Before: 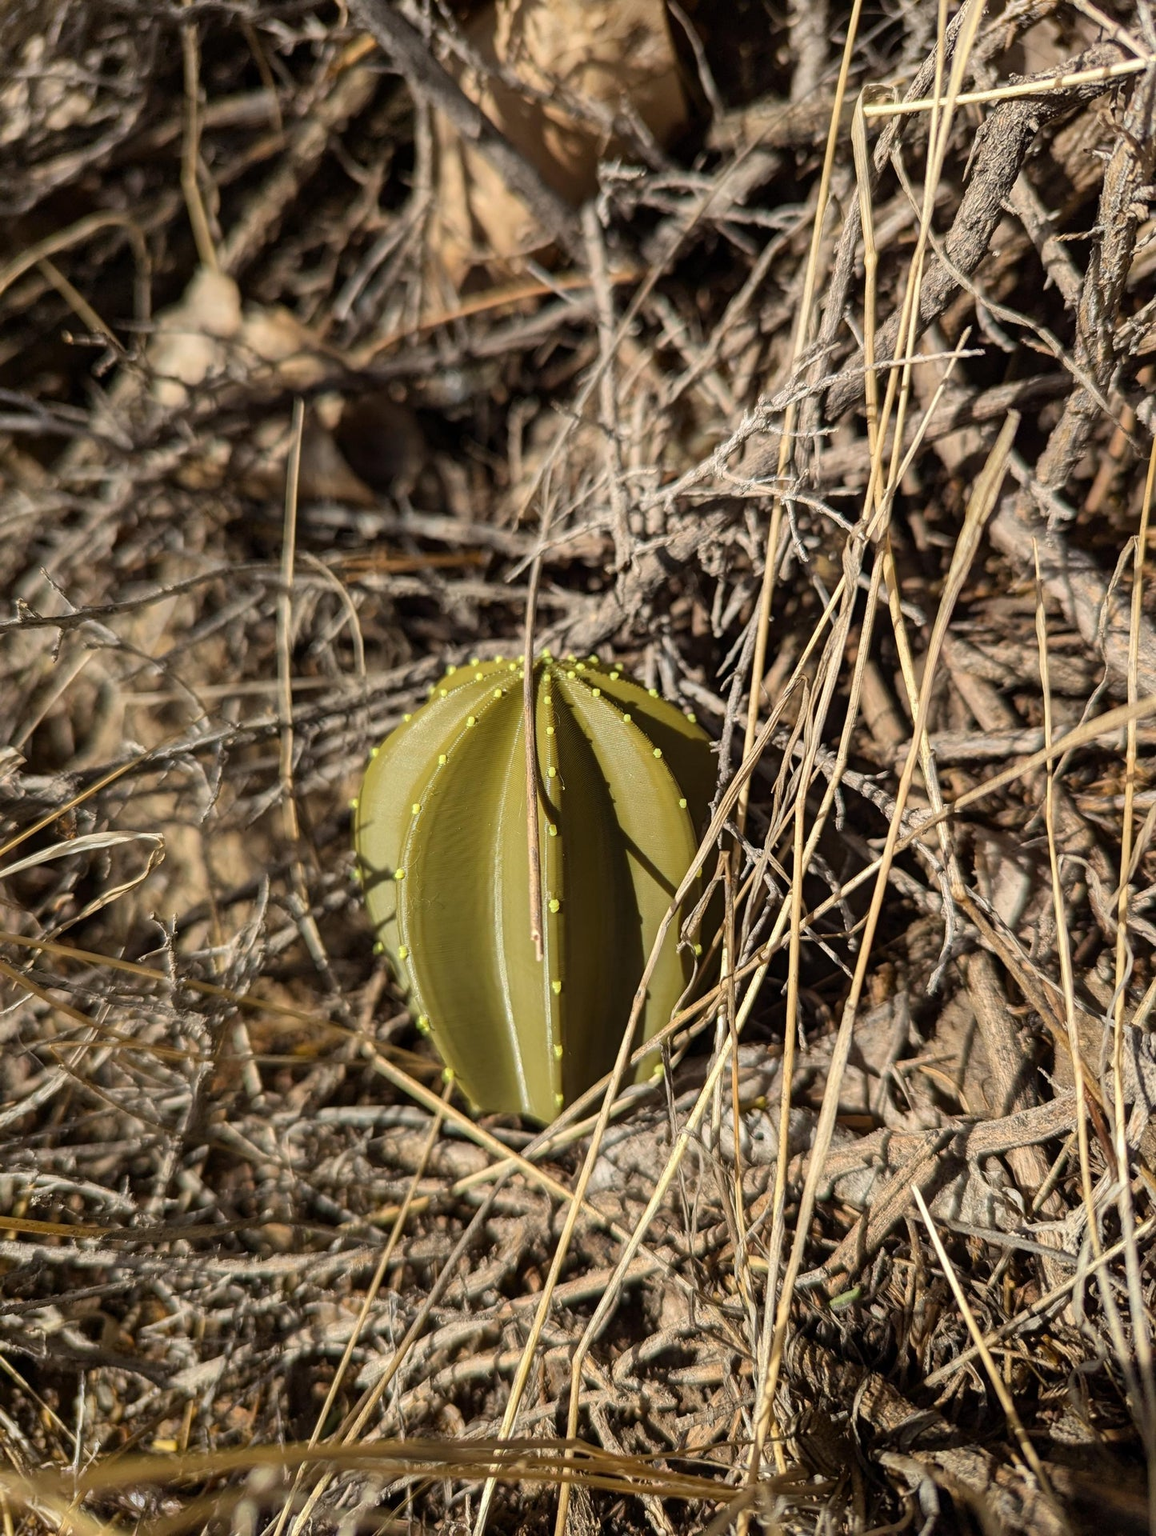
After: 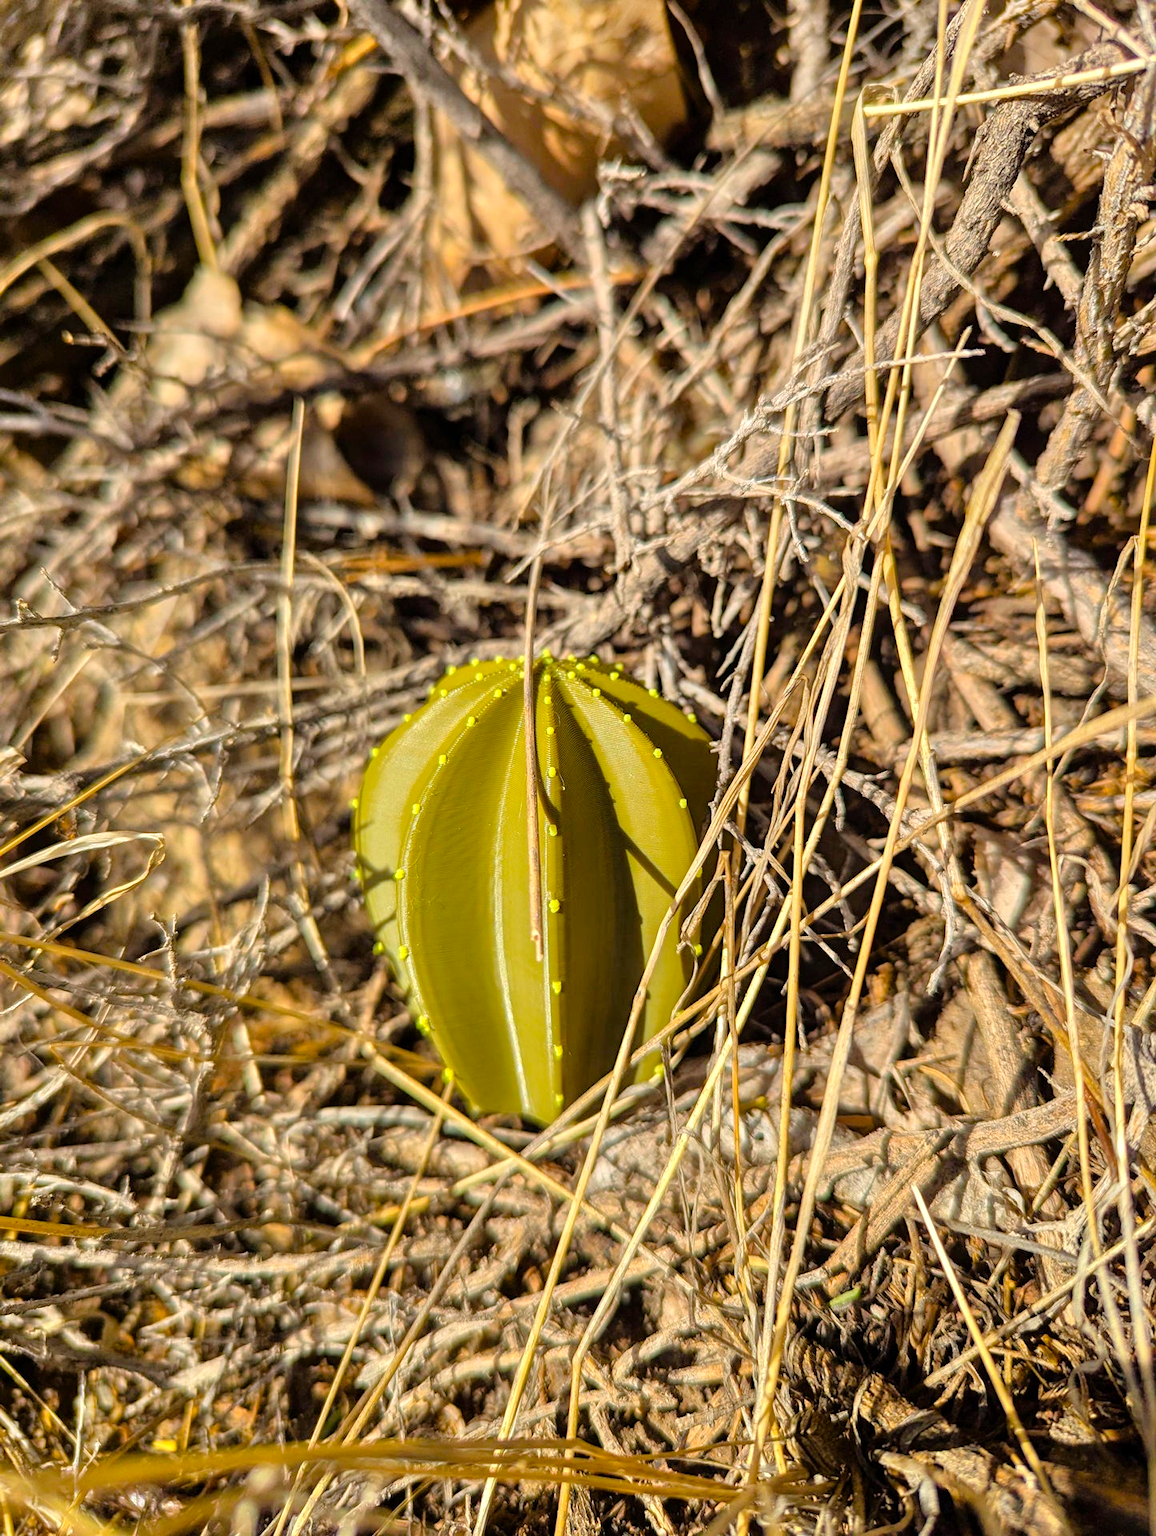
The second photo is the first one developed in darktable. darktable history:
tone equalizer: -7 EV 0.15 EV, -6 EV 0.6 EV, -5 EV 1.15 EV, -4 EV 1.33 EV, -3 EV 1.15 EV, -2 EV 0.6 EV, -1 EV 0.15 EV, mask exposure compensation -0.5 EV
color balance rgb: perceptual saturation grading › global saturation 30%, global vibrance 20%
